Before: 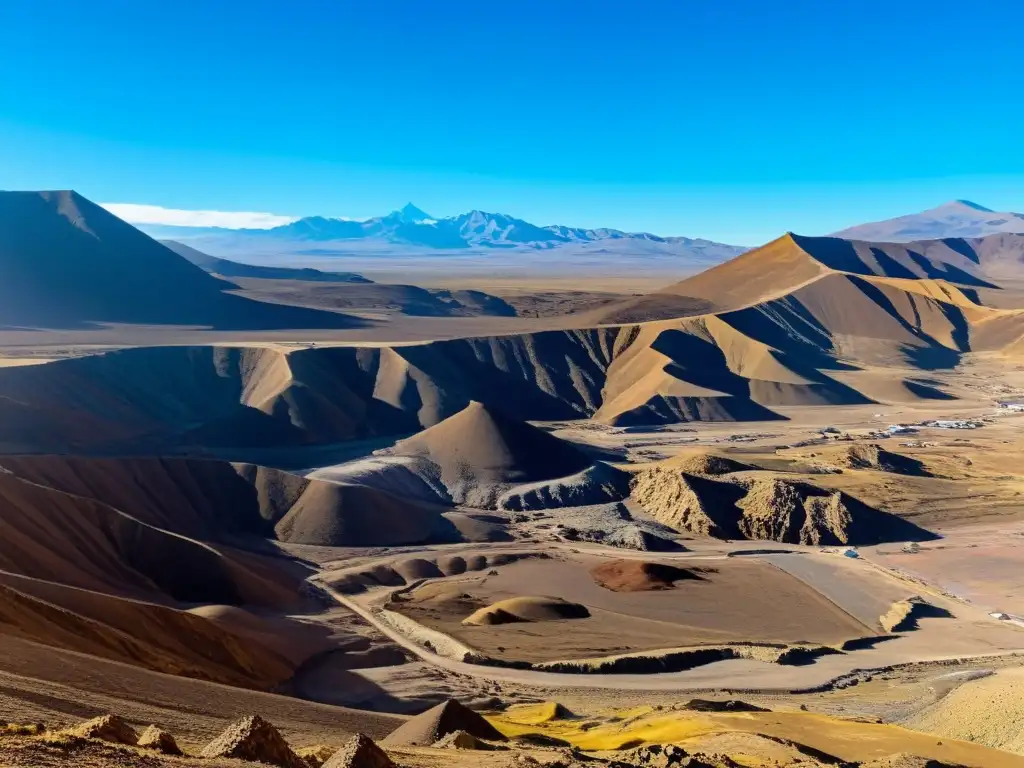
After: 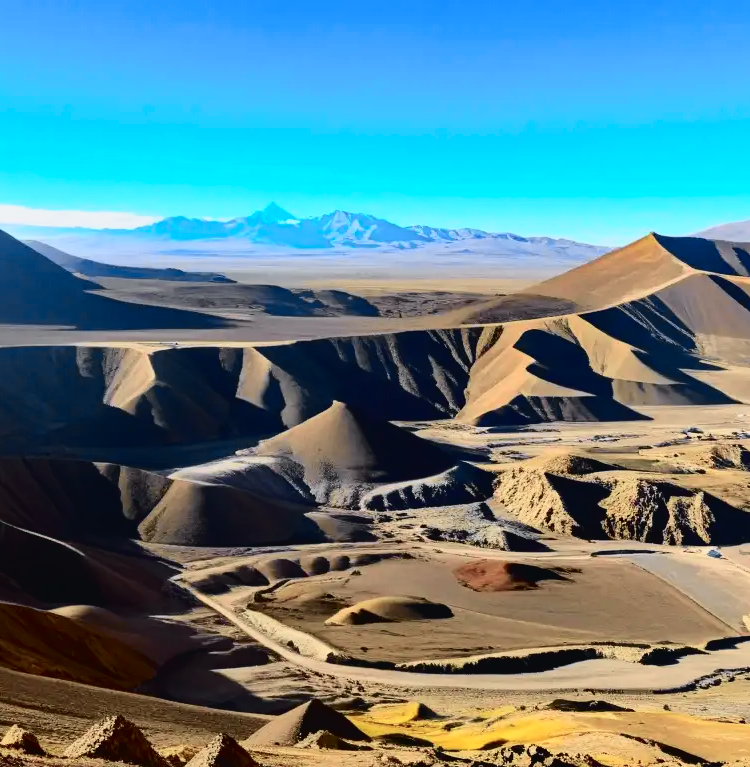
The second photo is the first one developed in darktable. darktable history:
tone curve: curves: ch0 [(0, 0.026) (0.058, 0.036) (0.246, 0.214) (0.437, 0.498) (0.55, 0.644) (0.657, 0.767) (0.822, 0.9) (1, 0.961)]; ch1 [(0, 0) (0.346, 0.307) (0.408, 0.369) (0.453, 0.457) (0.476, 0.489) (0.502, 0.498) (0.521, 0.515) (0.537, 0.531) (0.612, 0.641) (0.676, 0.728) (1, 1)]; ch2 [(0, 0) (0.346, 0.34) (0.434, 0.46) (0.485, 0.494) (0.5, 0.494) (0.511, 0.508) (0.537, 0.564) (0.579, 0.599) (0.663, 0.67) (1, 1)], color space Lab, independent channels, preserve colors none
white balance: red 1.009, blue 1.027
crop: left 13.443%, right 13.31%
